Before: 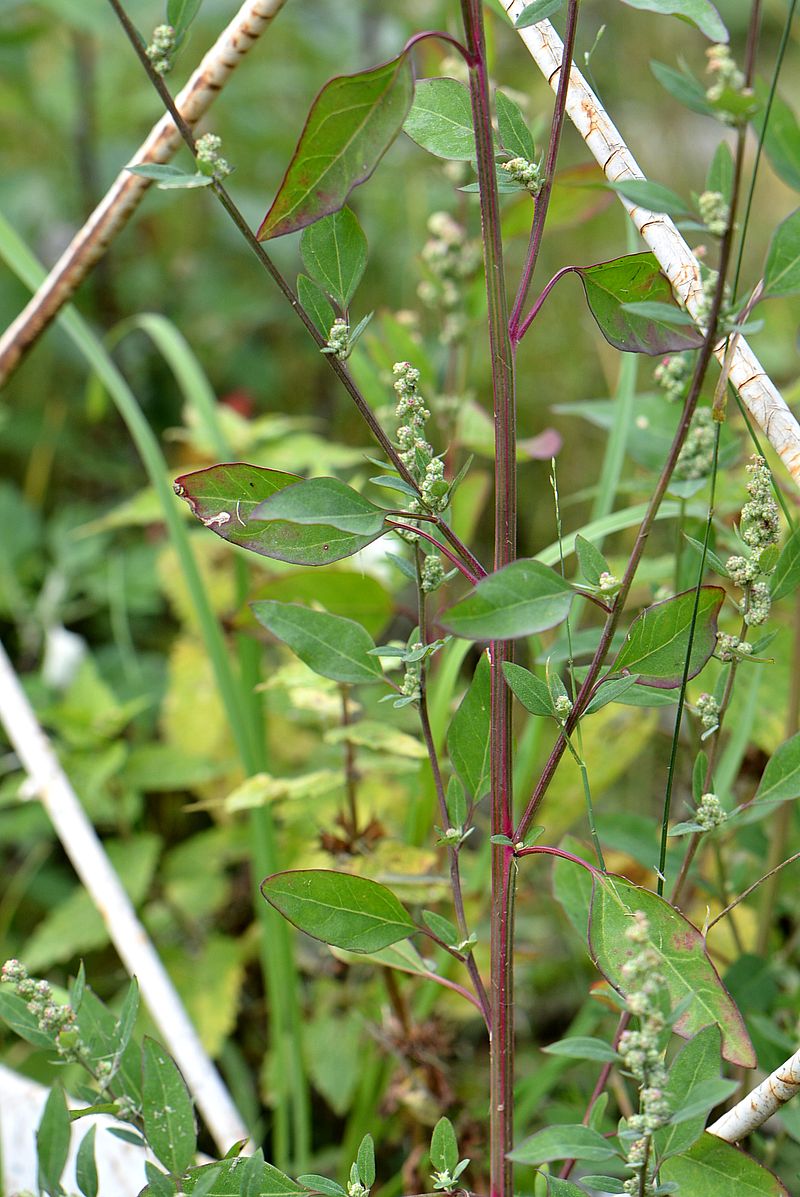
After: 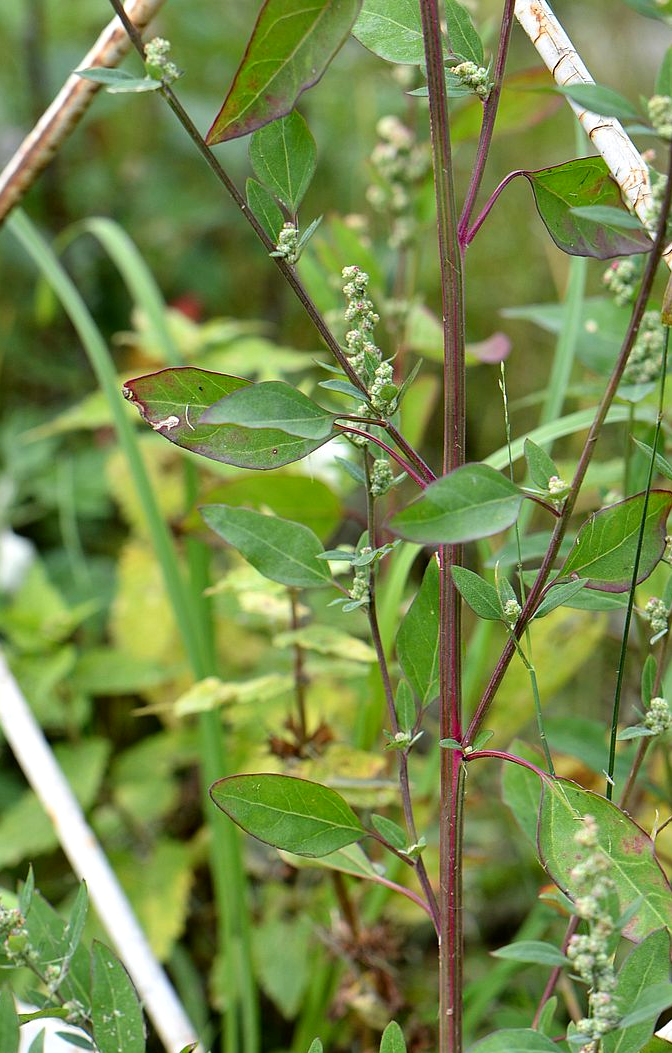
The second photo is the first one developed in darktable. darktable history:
tone equalizer: edges refinement/feathering 500, mask exposure compensation -1.26 EV, preserve details no
contrast brightness saturation: contrast 0.076, saturation 0.024
crop: left 6.376%, top 8.092%, right 9.539%, bottom 3.899%
